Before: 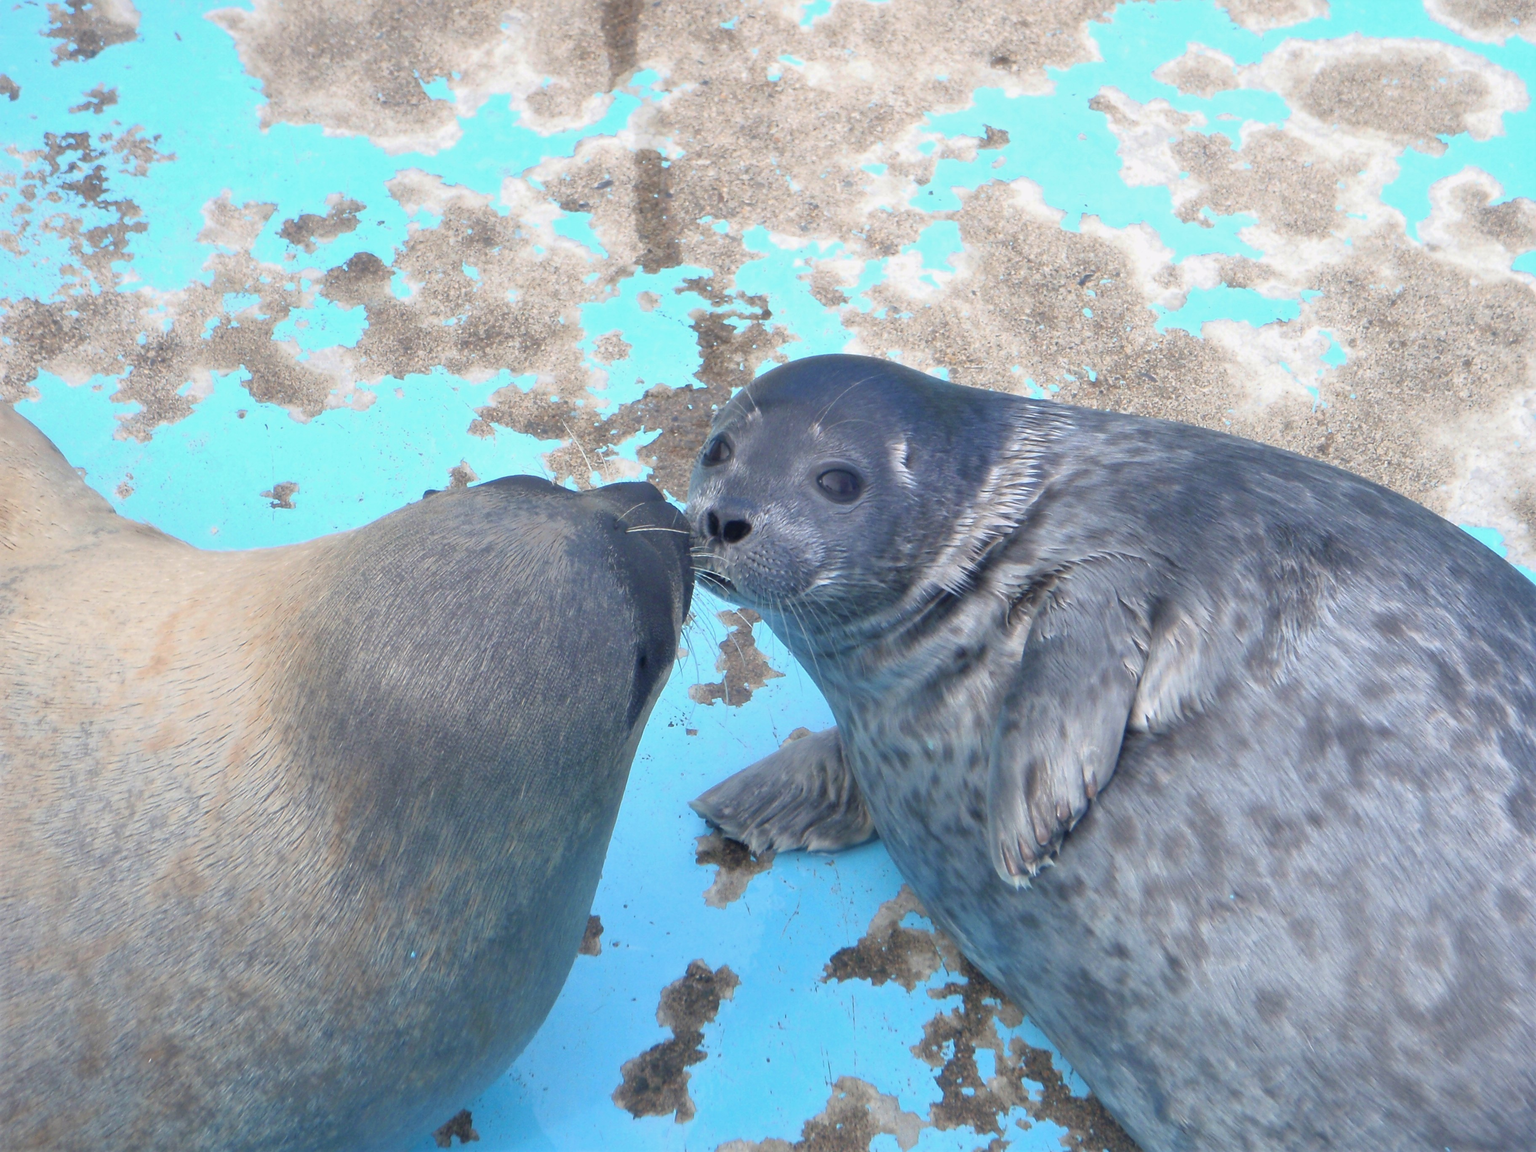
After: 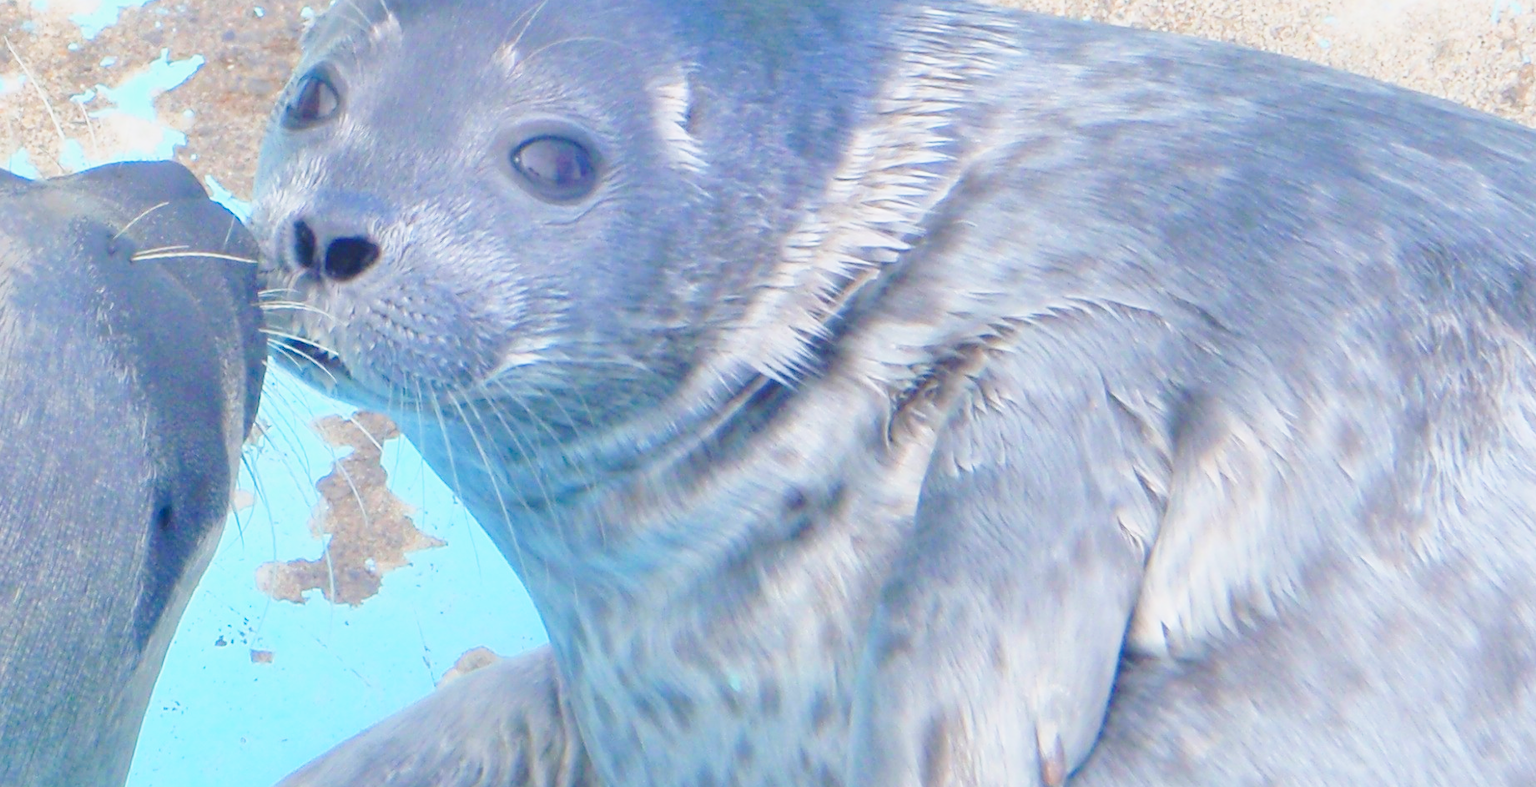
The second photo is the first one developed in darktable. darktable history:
exposure: black level correction -0.002, exposure 0.532 EV, compensate exposure bias true, compensate highlight preservation false
crop: left 36.451%, top 34.808%, right 13.083%, bottom 30.68%
base curve: curves: ch0 [(0, 0) (0.028, 0.03) (0.121, 0.232) (0.46, 0.748) (0.859, 0.968) (1, 1)], preserve colors none
color balance rgb: perceptual saturation grading › global saturation 25.317%, contrast -29.367%
